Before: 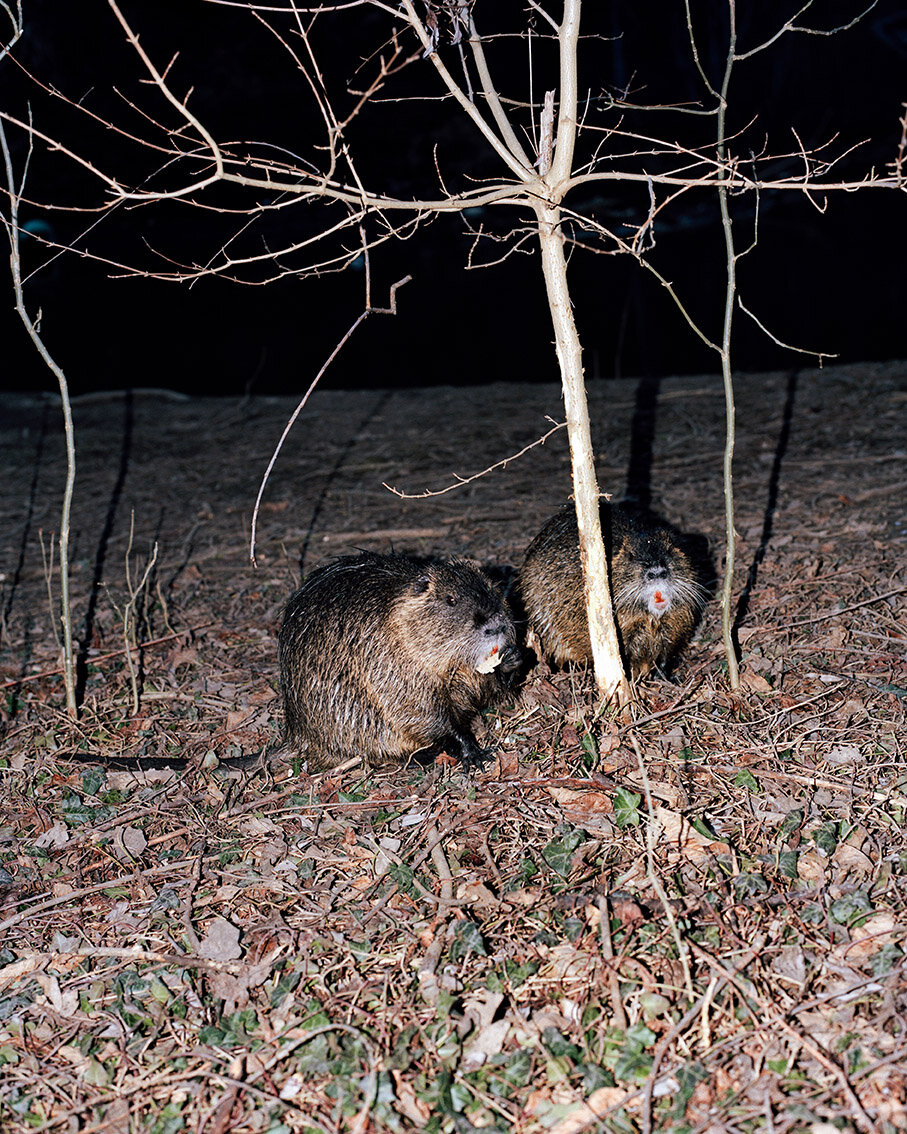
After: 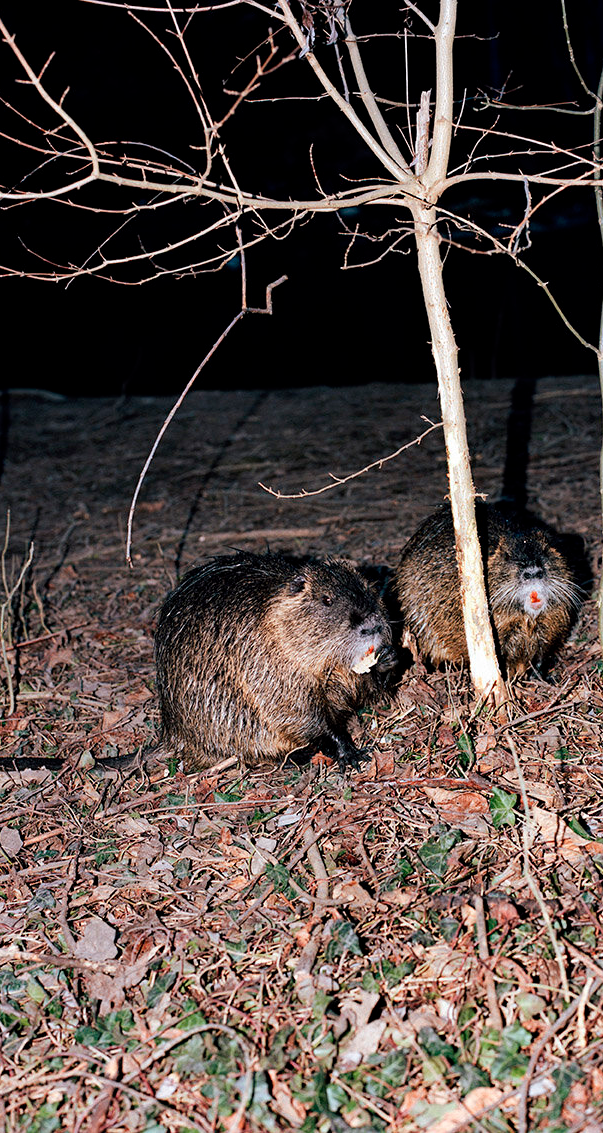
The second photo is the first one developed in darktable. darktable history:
crop and rotate: left 13.778%, right 19.691%
